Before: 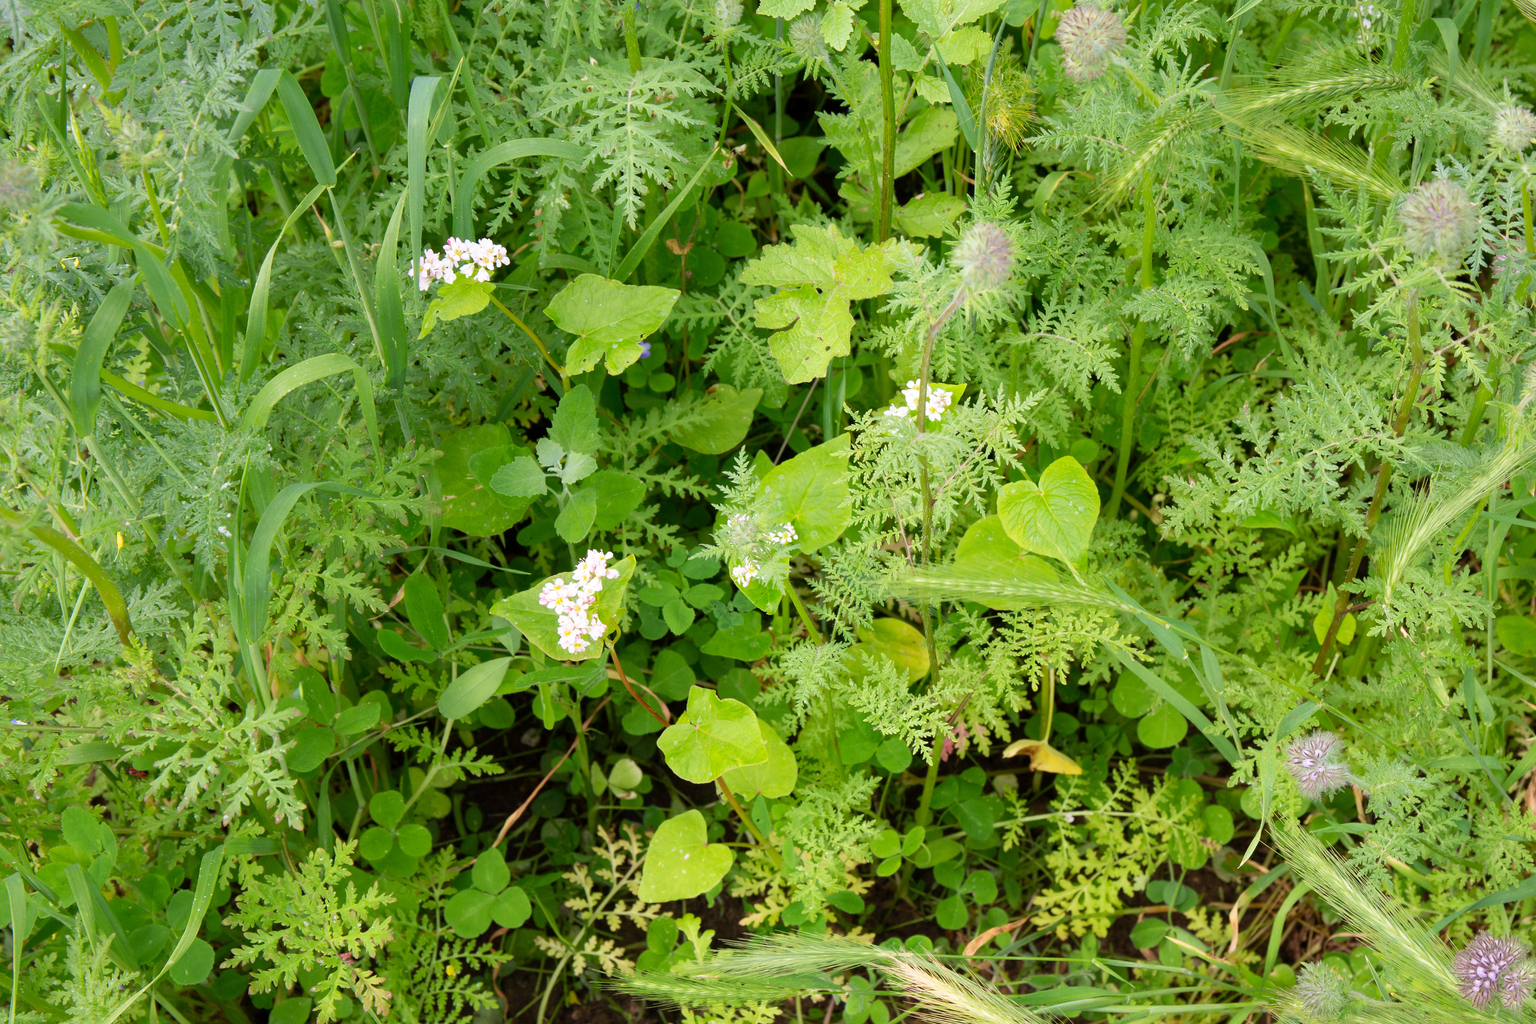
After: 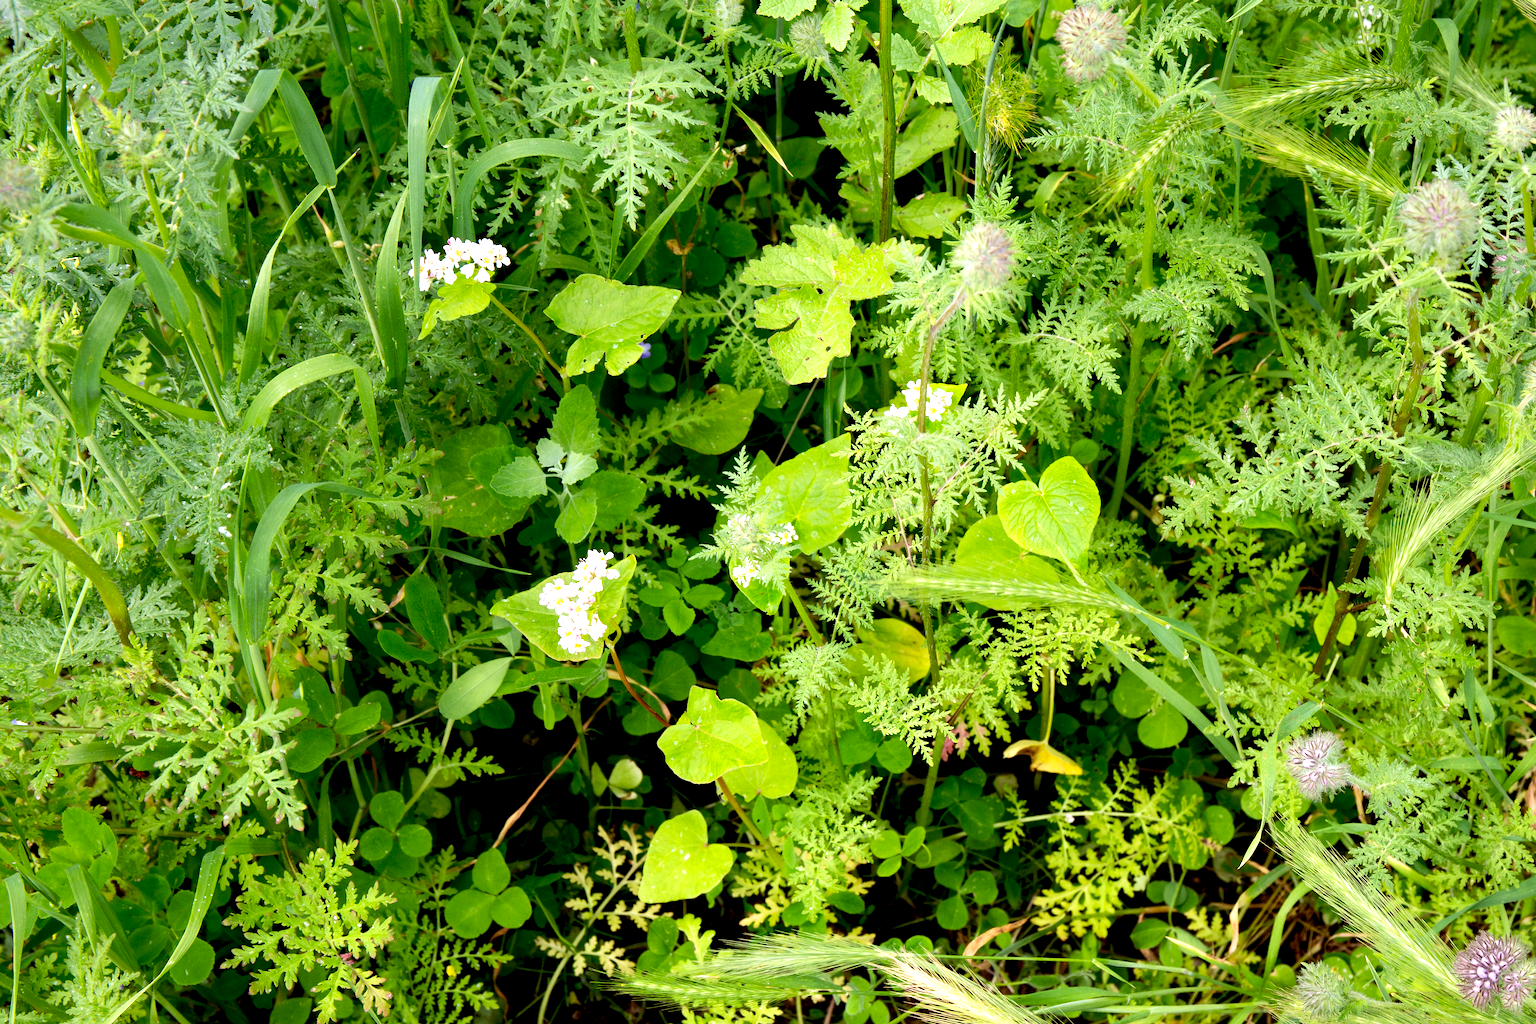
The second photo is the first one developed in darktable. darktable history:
tone equalizer: -8 EV -0.75 EV, -7 EV -0.7 EV, -6 EV -0.6 EV, -5 EV -0.4 EV, -3 EV 0.4 EV, -2 EV 0.6 EV, -1 EV 0.7 EV, +0 EV 0.75 EV, edges refinement/feathering 500, mask exposure compensation -1.57 EV, preserve details no
exposure: black level correction 0.029, exposure -0.073 EV, compensate highlight preservation false
